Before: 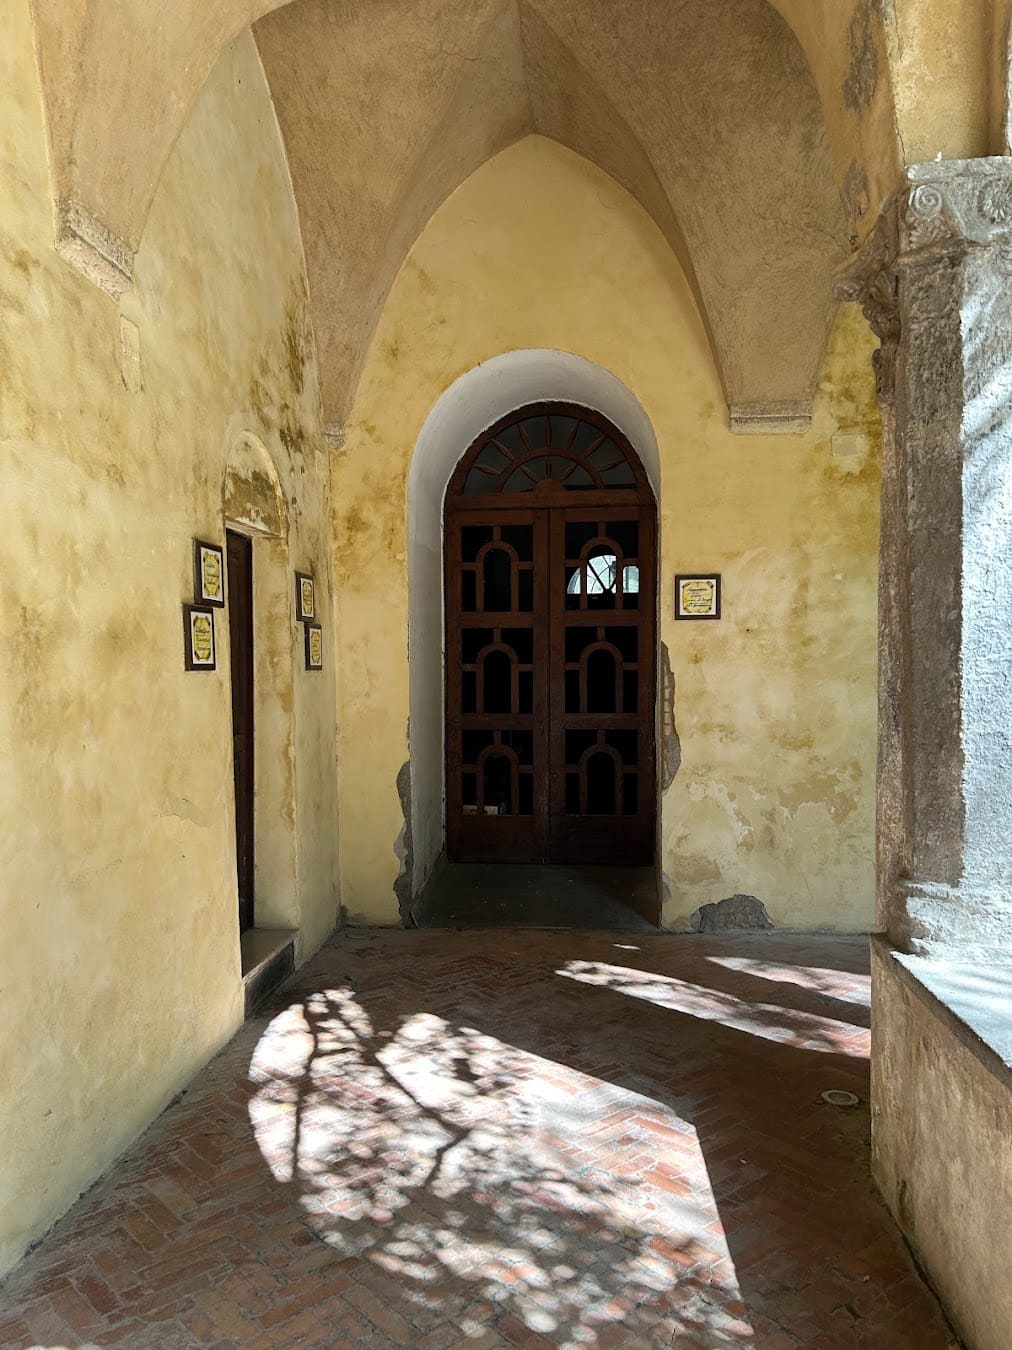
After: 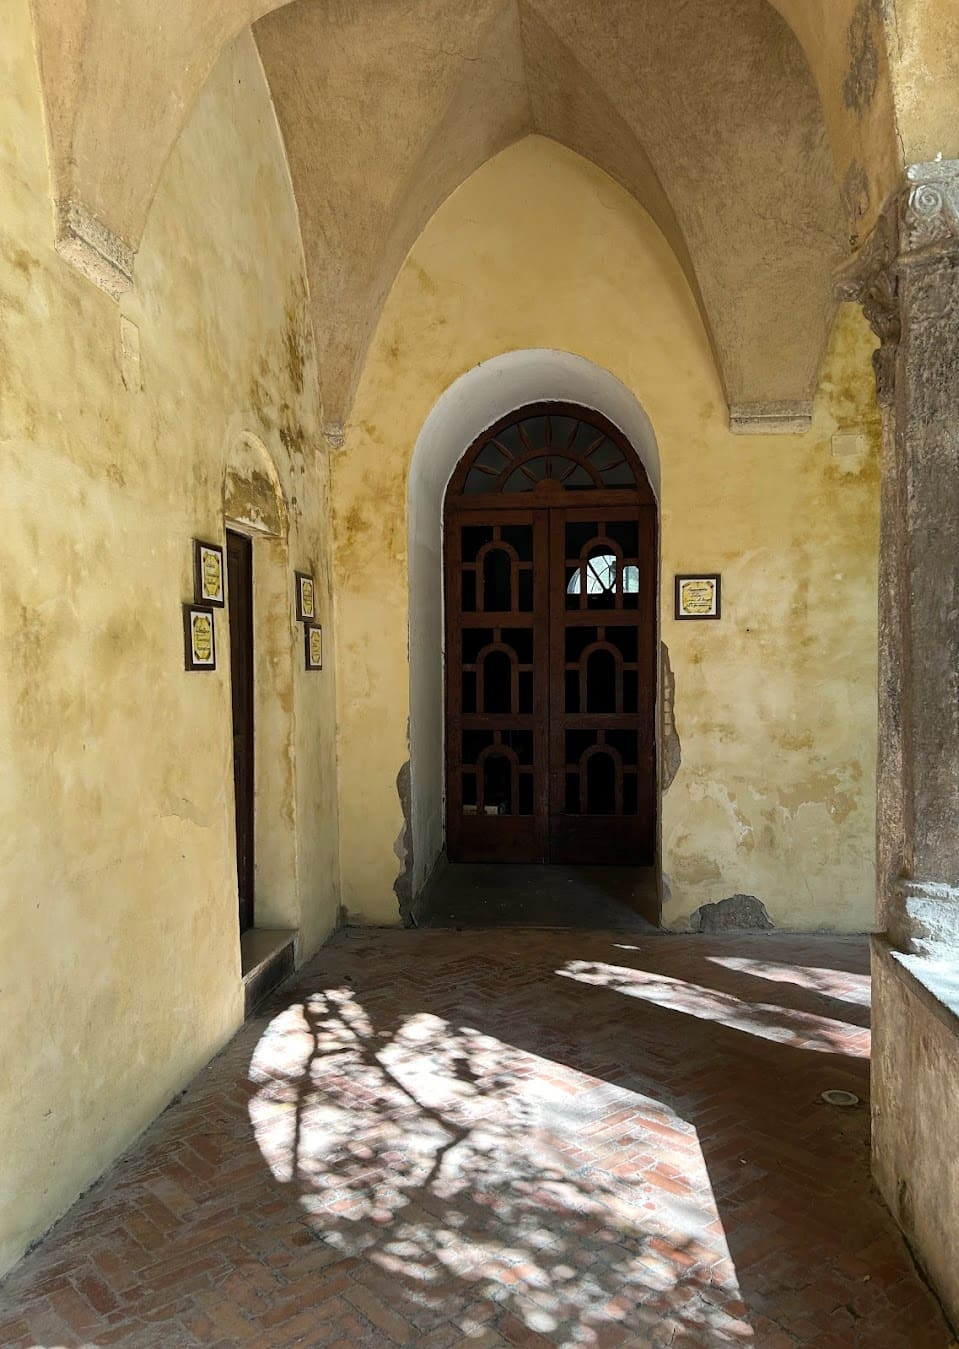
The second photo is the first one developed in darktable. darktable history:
crop and rotate: left 0%, right 5.222%
